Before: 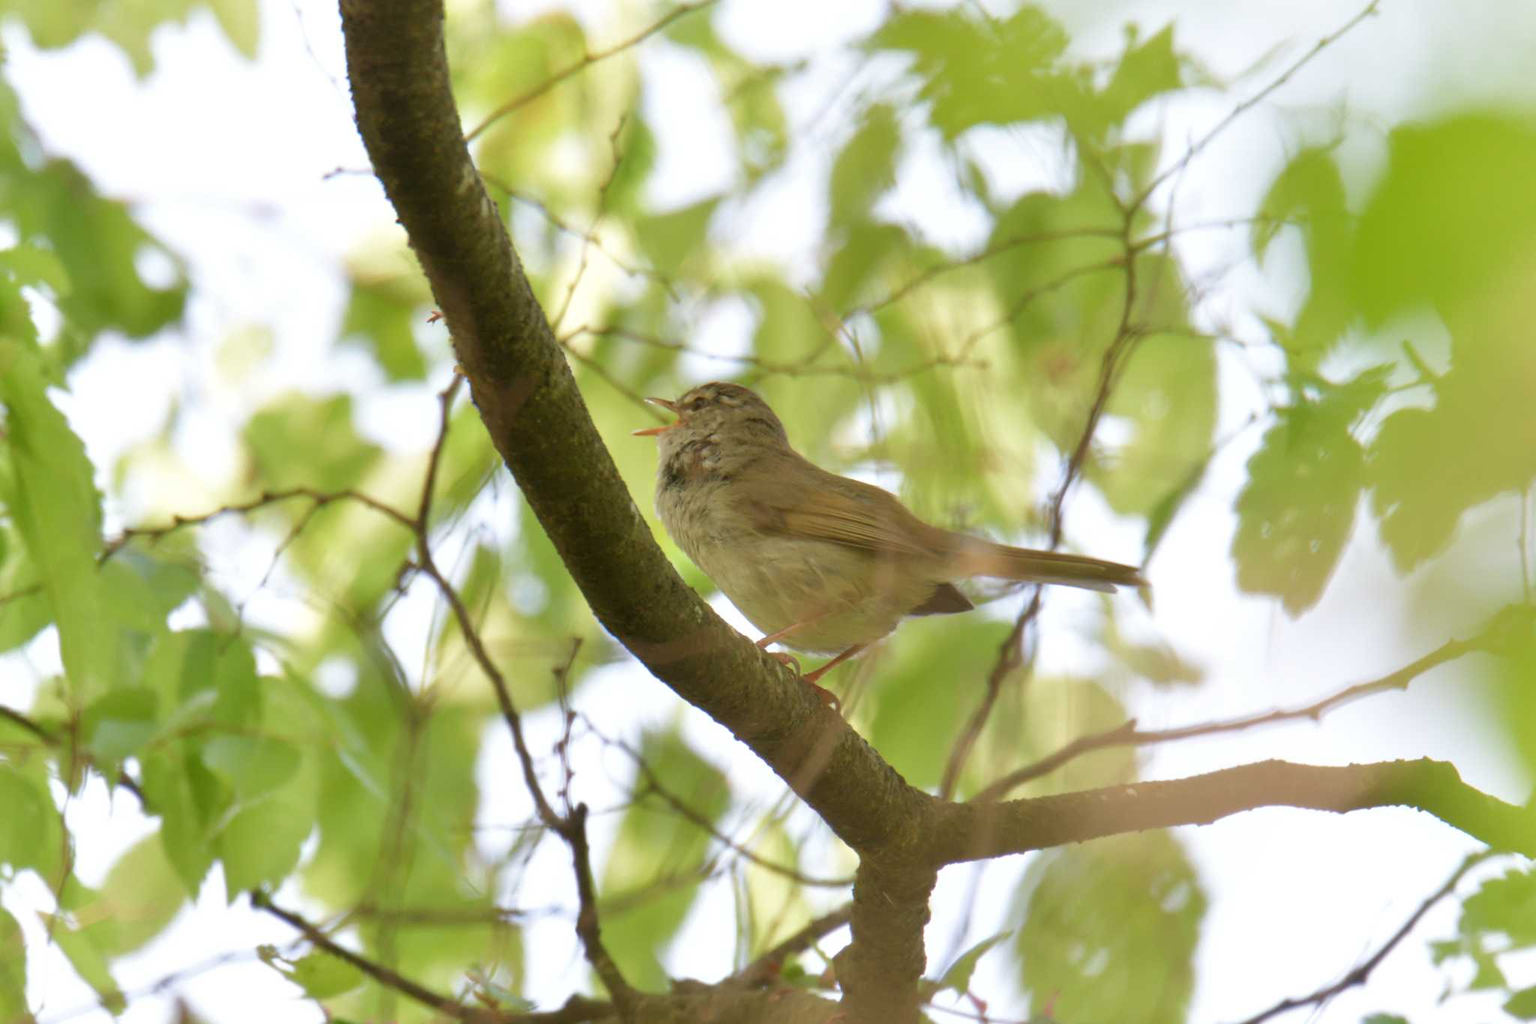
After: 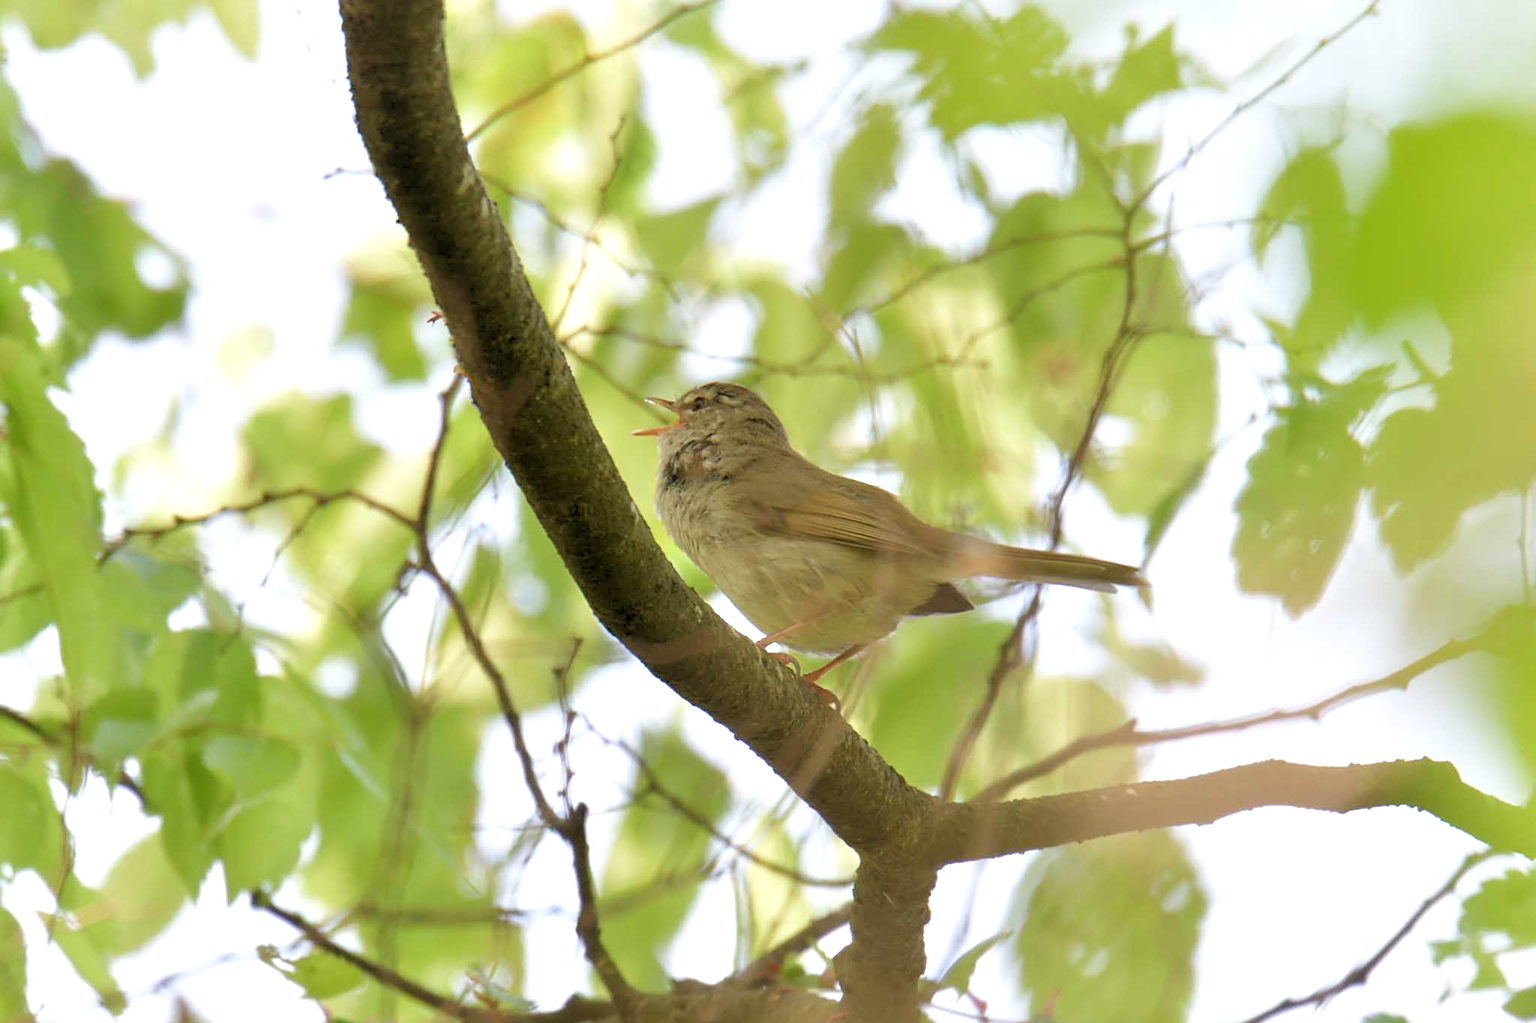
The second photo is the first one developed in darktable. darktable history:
sharpen: on, module defaults
rgb levels: levels [[0.013, 0.434, 0.89], [0, 0.5, 1], [0, 0.5, 1]]
